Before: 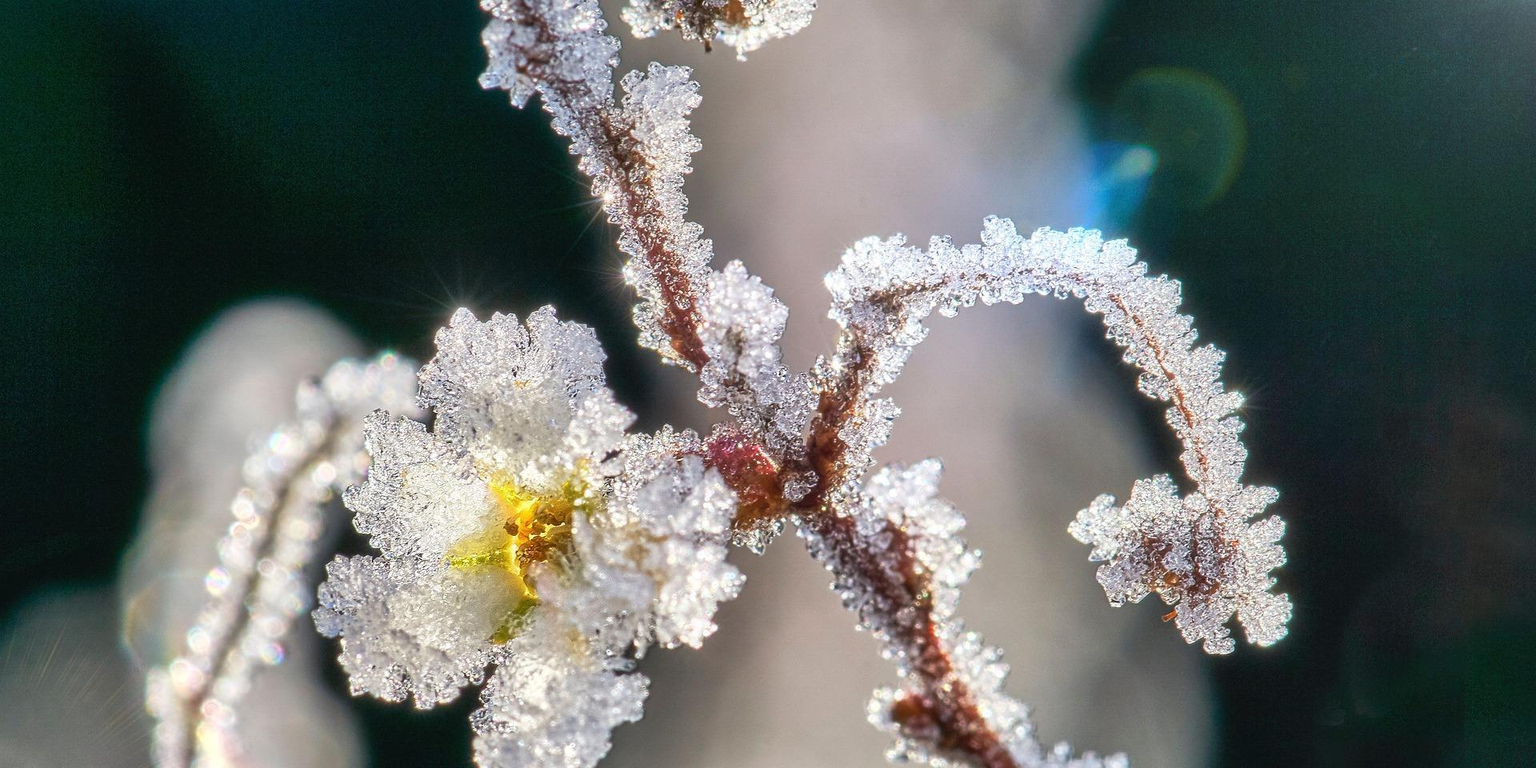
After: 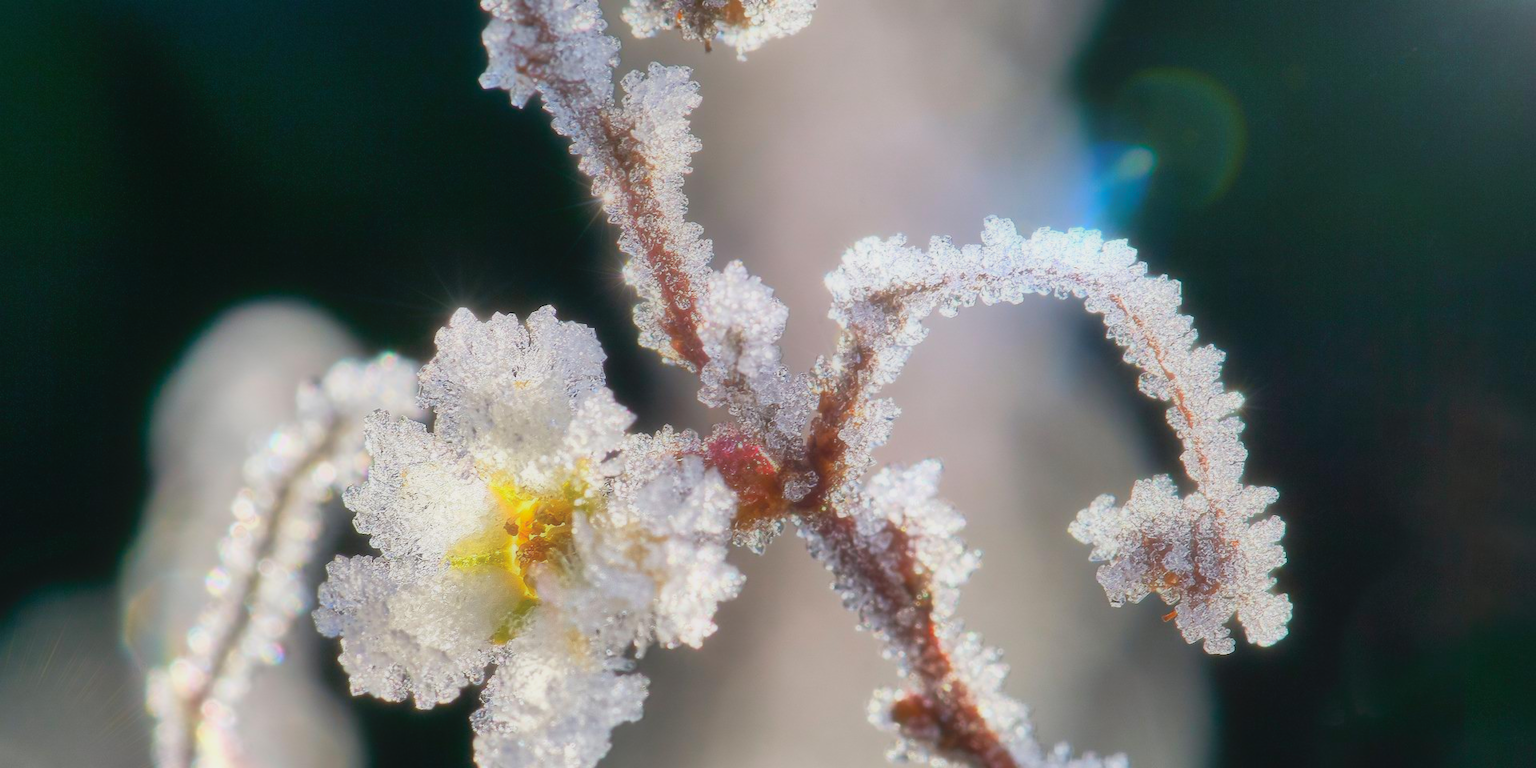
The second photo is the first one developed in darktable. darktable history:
contrast equalizer: octaves 7, y [[0.5, 0.542, 0.583, 0.625, 0.667, 0.708], [0.5 ×6], [0.5 ×6], [0, 0.033, 0.067, 0.1, 0.133, 0.167], [0, 0.05, 0.1, 0.15, 0.2, 0.25]], mix -0.981
